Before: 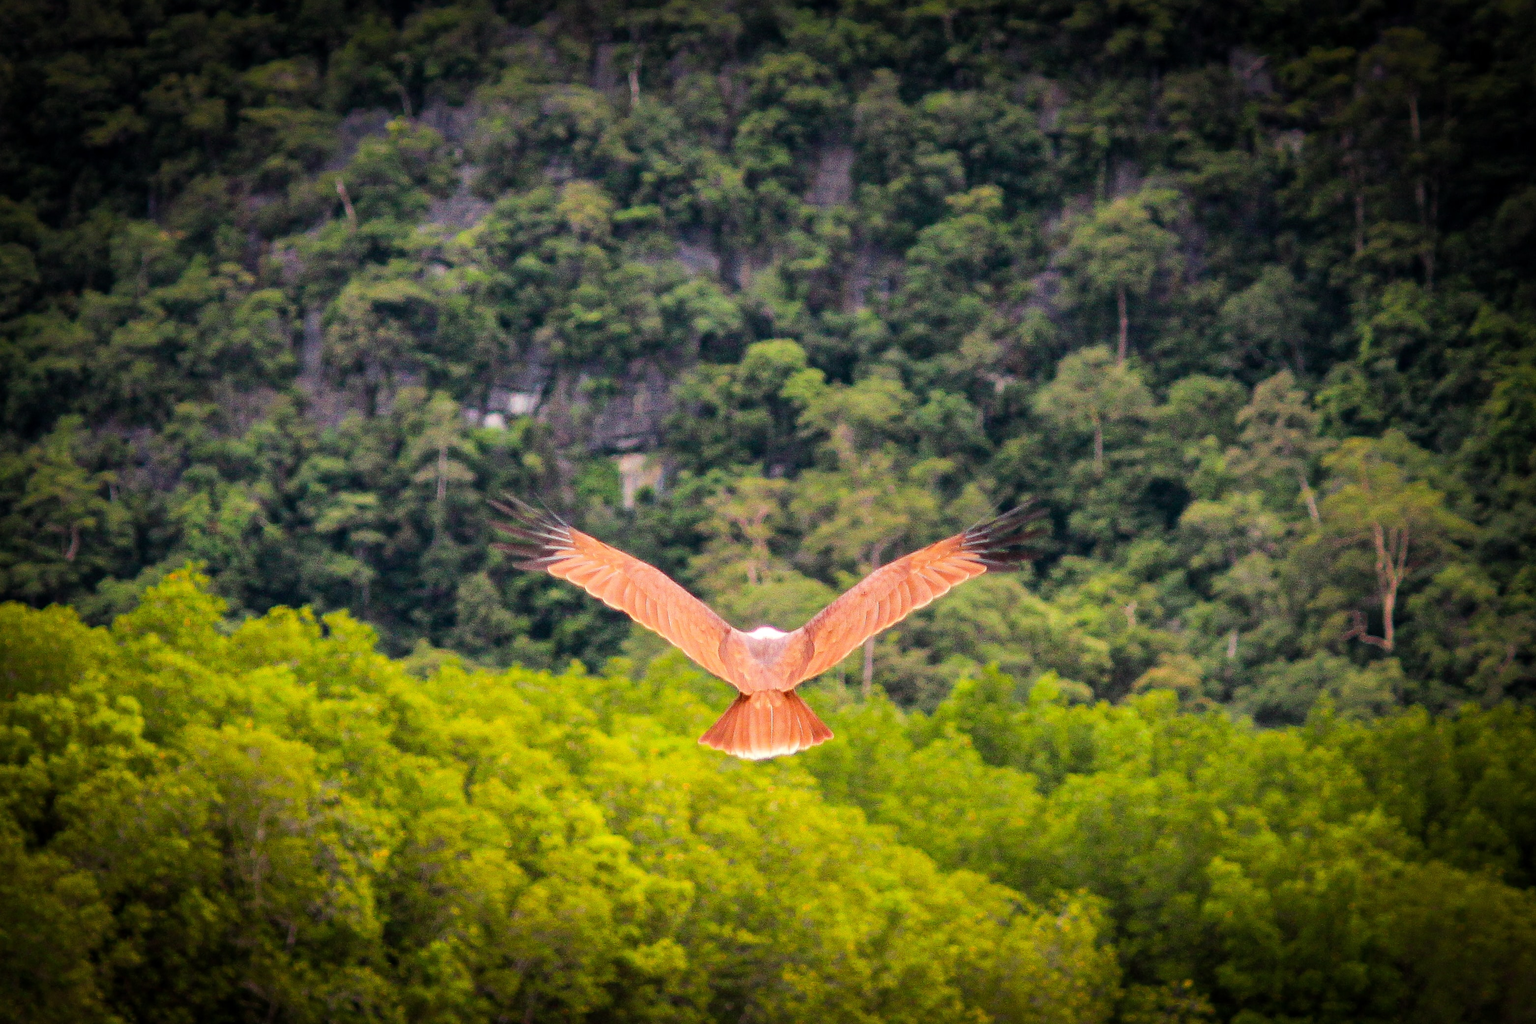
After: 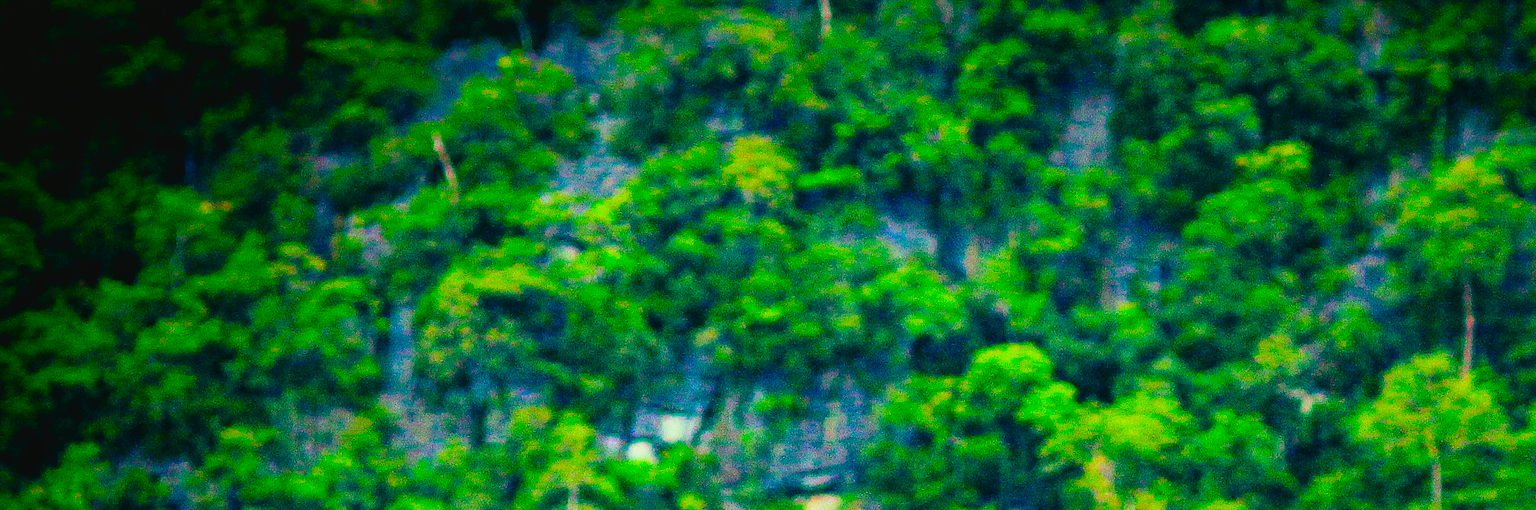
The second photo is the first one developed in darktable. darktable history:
crop: left 0.526%, top 7.65%, right 23.418%, bottom 54.452%
color correction: highlights a* -10.95, highlights b* 9.83, saturation 1.72
exposure: black level correction 0.001, compensate exposure bias true, compensate highlight preservation false
tone curve: curves: ch0 [(0.003, 0.032) (0.037, 0.037) (0.142, 0.117) (0.279, 0.311) (0.405, 0.49) (0.526, 0.651) (0.722, 0.857) (0.875, 0.946) (1, 0.98)]; ch1 [(0, 0) (0.305, 0.325) (0.453, 0.437) (0.482, 0.473) (0.501, 0.498) (0.515, 0.523) (0.559, 0.591) (0.6, 0.659) (0.656, 0.71) (1, 1)]; ch2 [(0, 0) (0.323, 0.277) (0.424, 0.396) (0.479, 0.484) (0.499, 0.502) (0.515, 0.537) (0.564, 0.595) (0.644, 0.703) (0.742, 0.803) (1, 1)], preserve colors none
color balance rgb: power › chroma 2.124%, power › hue 165.96°, linear chroma grading › global chroma 8.917%, perceptual saturation grading › global saturation 19.903%, global vibrance 20%
